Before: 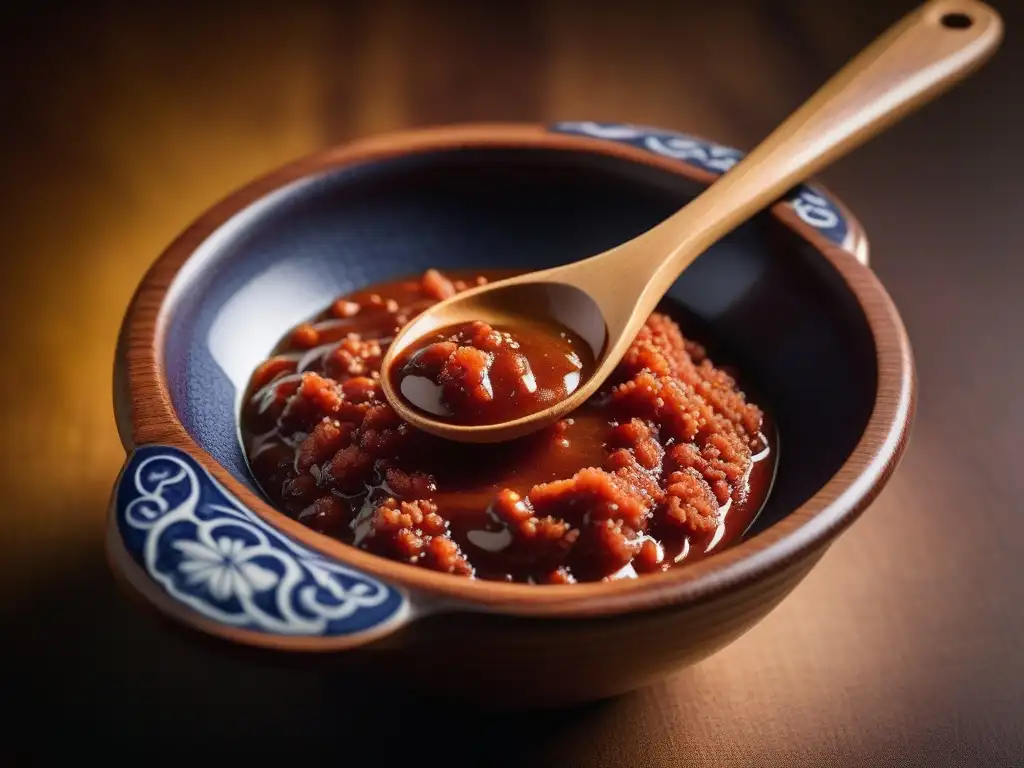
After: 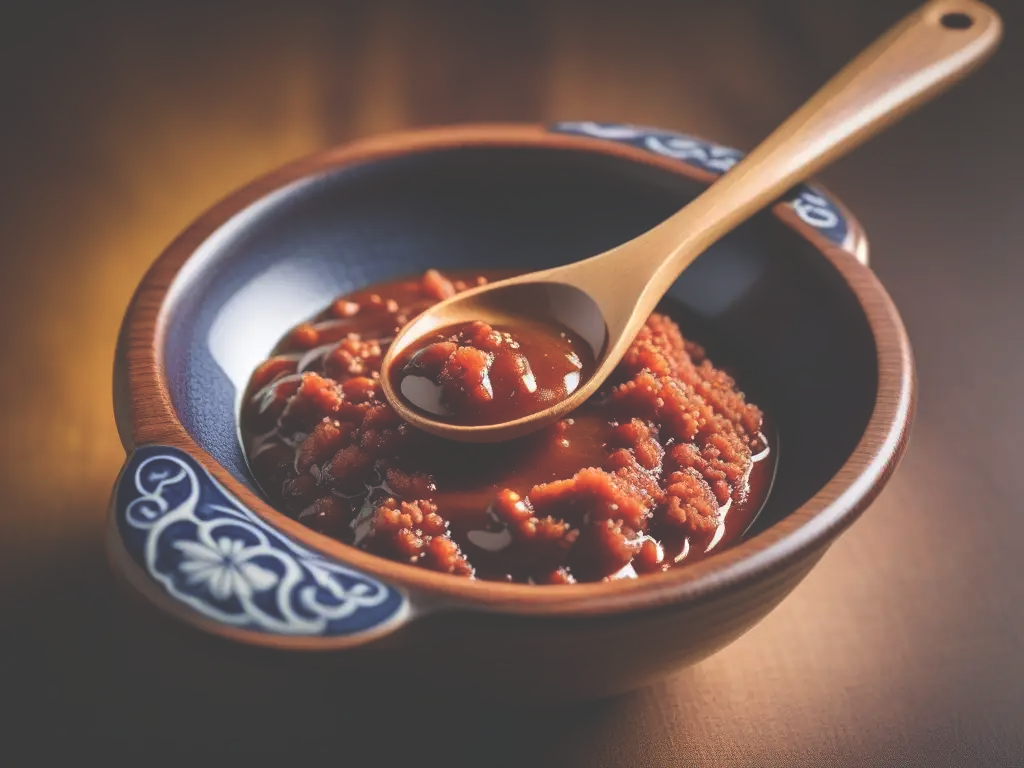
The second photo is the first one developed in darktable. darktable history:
exposure: black level correction -0.04, exposure 0.059 EV, compensate highlight preservation false
